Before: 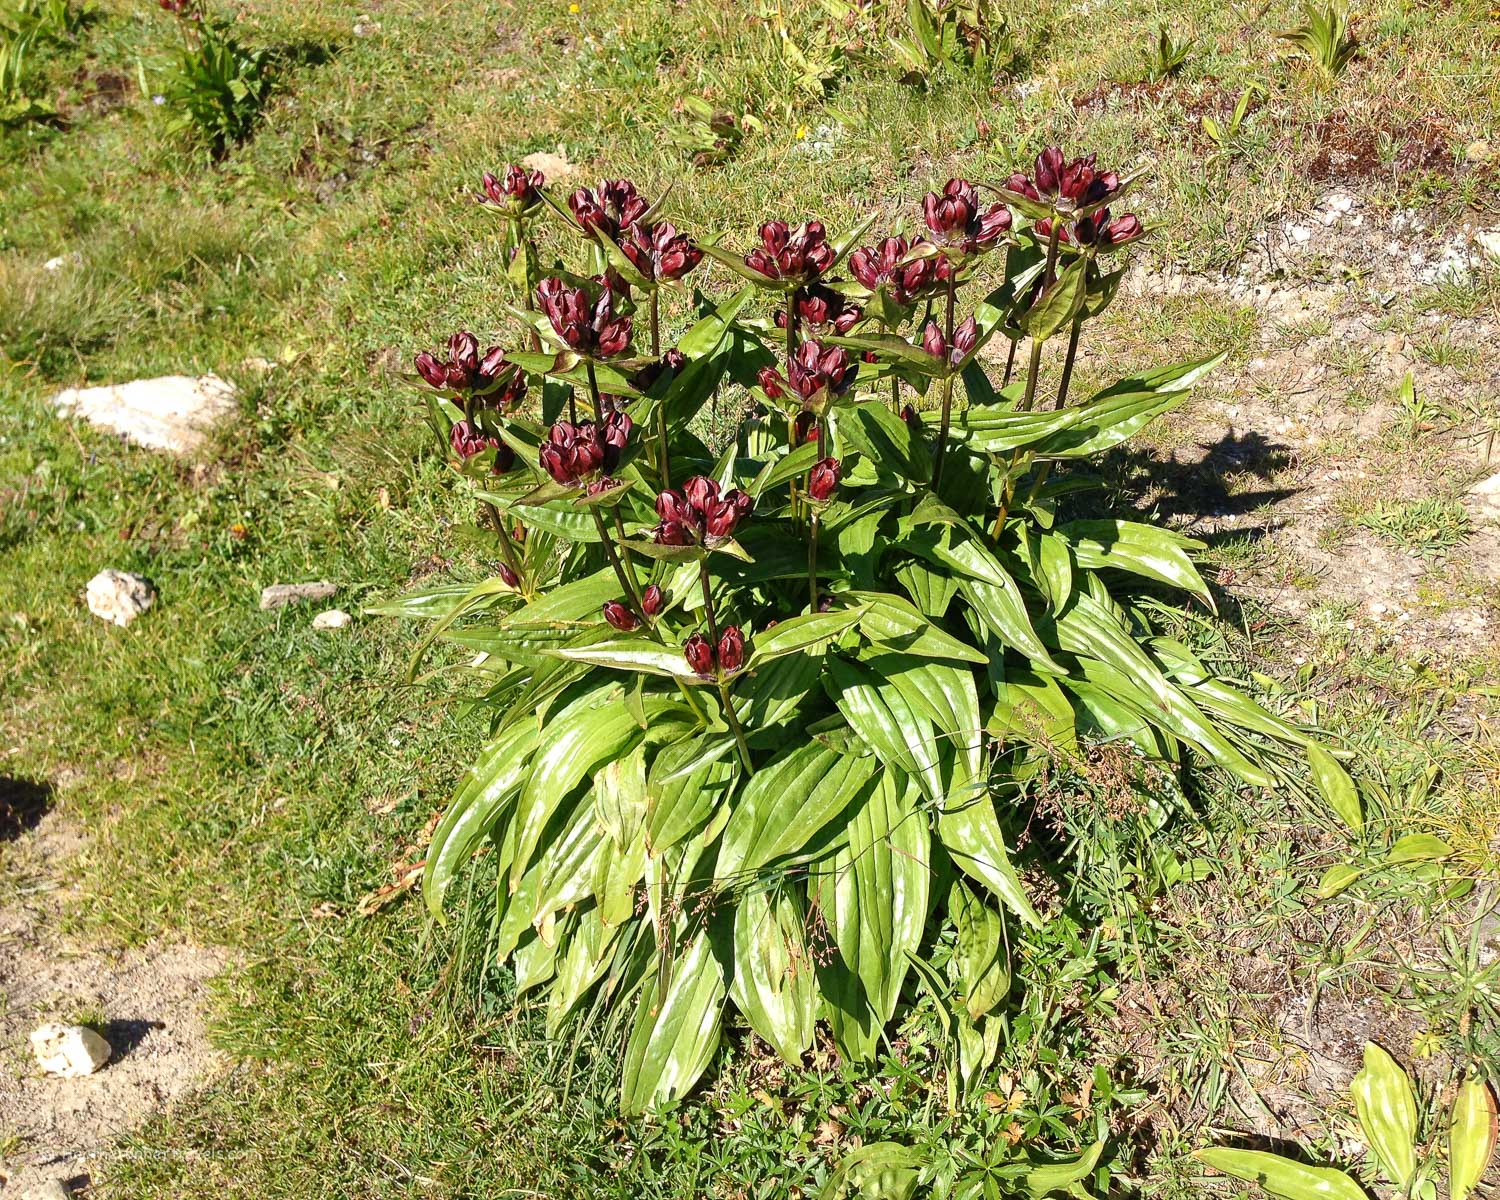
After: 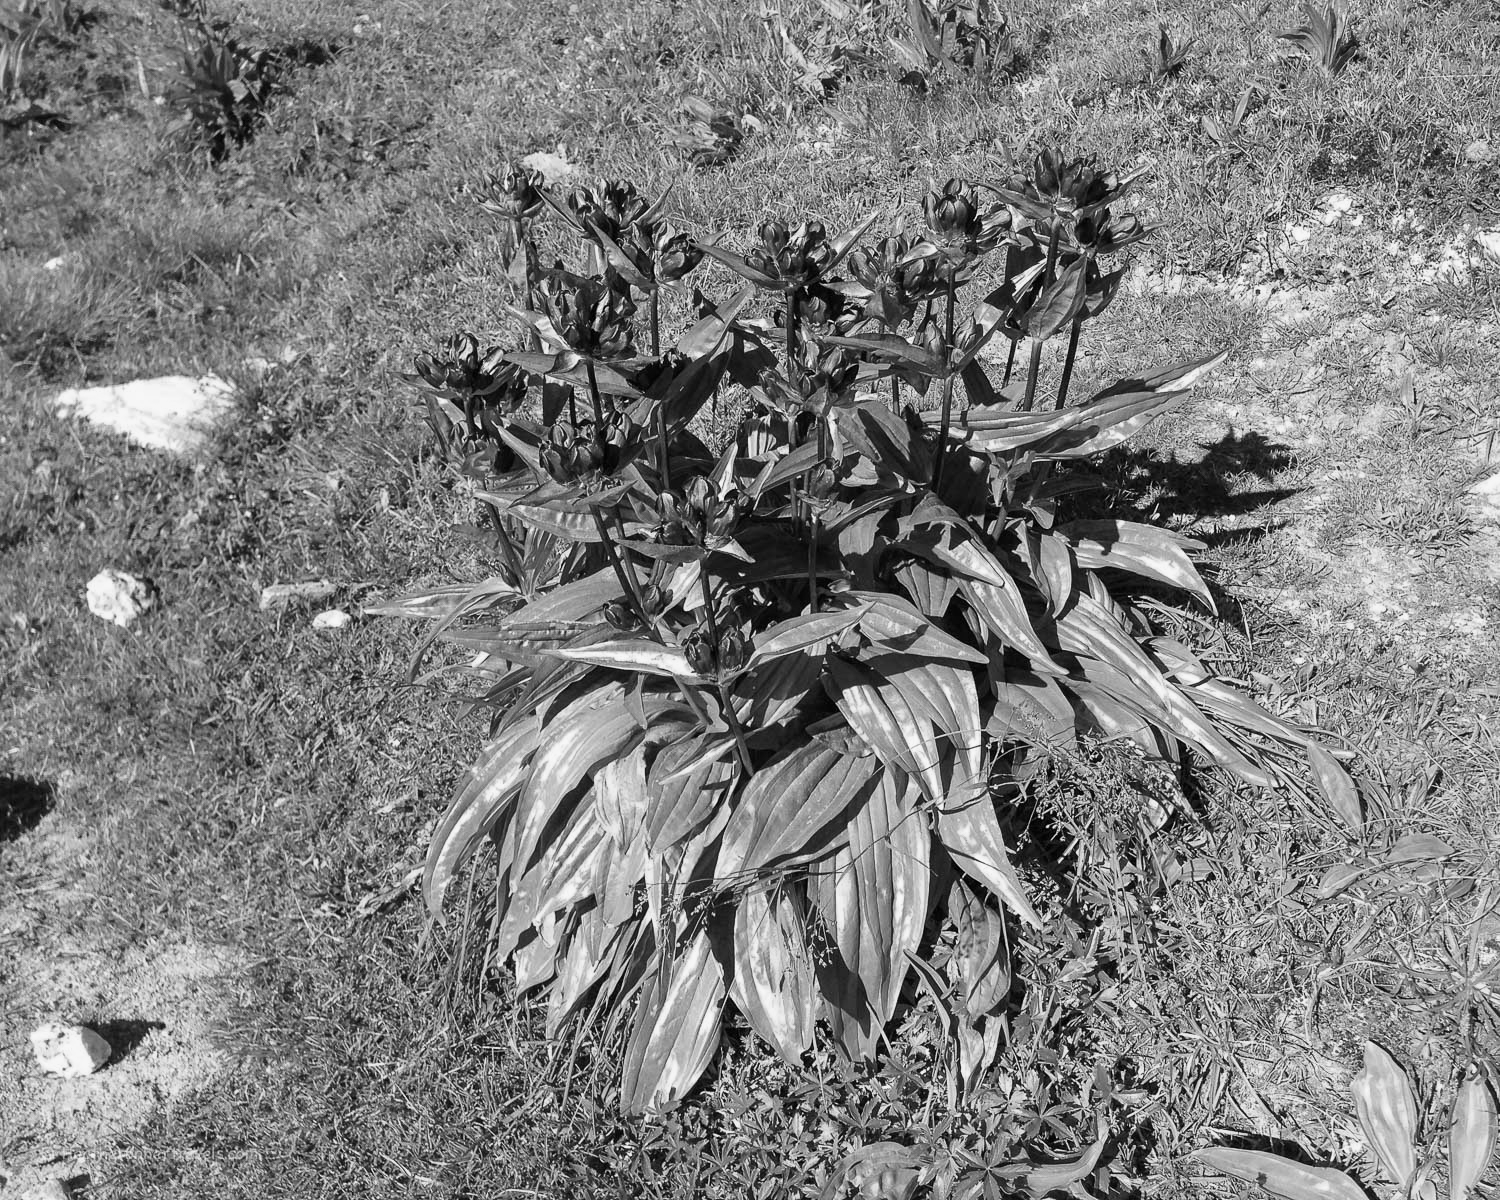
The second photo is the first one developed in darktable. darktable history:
color calibration: output gray [0.21, 0.42, 0.37, 0], illuminant same as pipeline (D50), adaptation XYZ, x 0.345, y 0.359, temperature 5018.4 K
color balance rgb: perceptual saturation grading › global saturation 19.543%, global vibrance 20%
